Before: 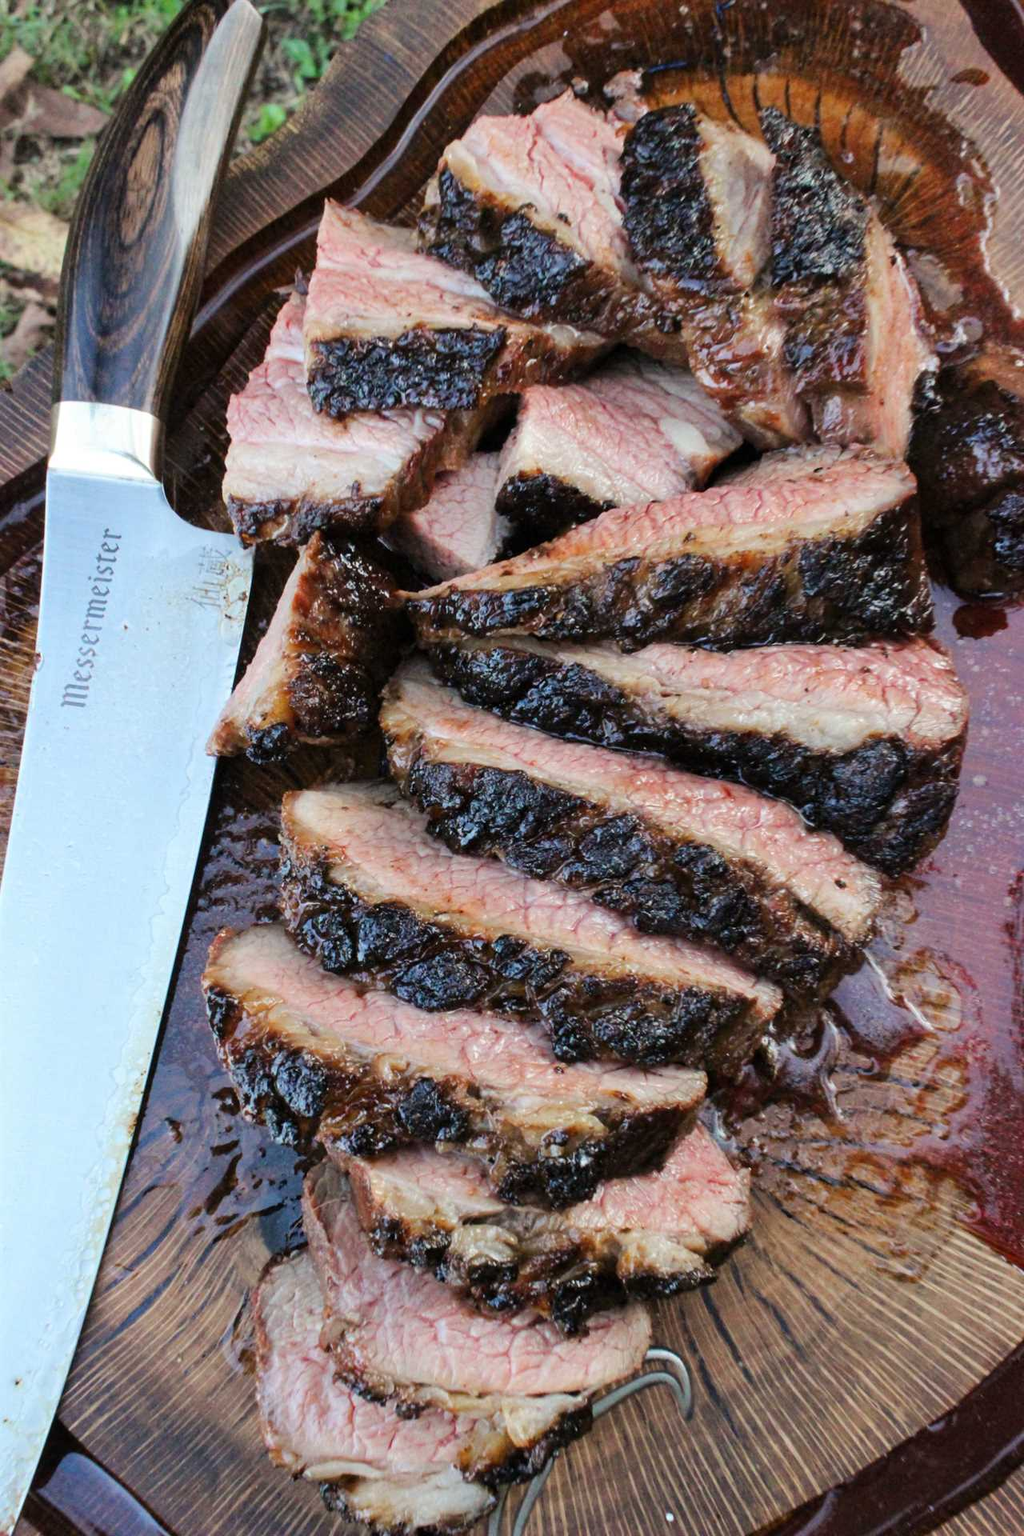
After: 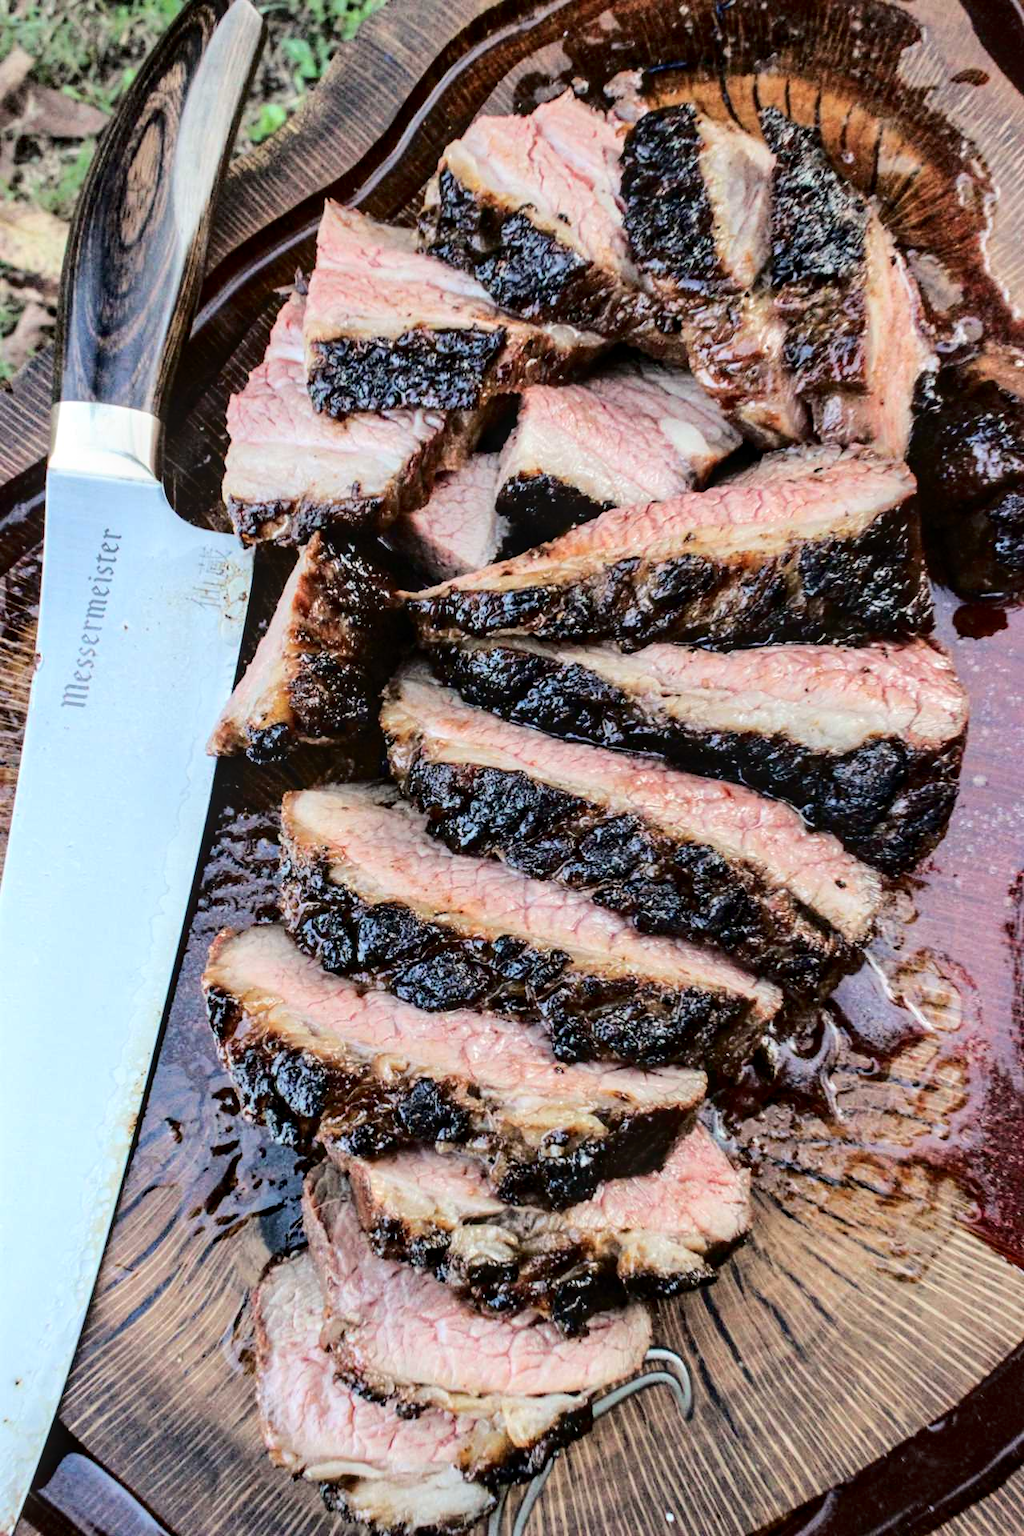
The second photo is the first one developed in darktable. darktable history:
local contrast: detail 130%
tone curve: curves: ch0 [(0, 0) (0.003, 0.001) (0.011, 0.006) (0.025, 0.012) (0.044, 0.018) (0.069, 0.025) (0.1, 0.045) (0.136, 0.074) (0.177, 0.124) (0.224, 0.196) (0.277, 0.289) (0.335, 0.396) (0.399, 0.495) (0.468, 0.585) (0.543, 0.663) (0.623, 0.728) (0.709, 0.808) (0.801, 0.87) (0.898, 0.932) (1, 1)], color space Lab, independent channels, preserve colors none
vignetting: fall-off start 97.3%, fall-off radius 79.21%, brightness -0.179, saturation -0.312, width/height ratio 1.114
